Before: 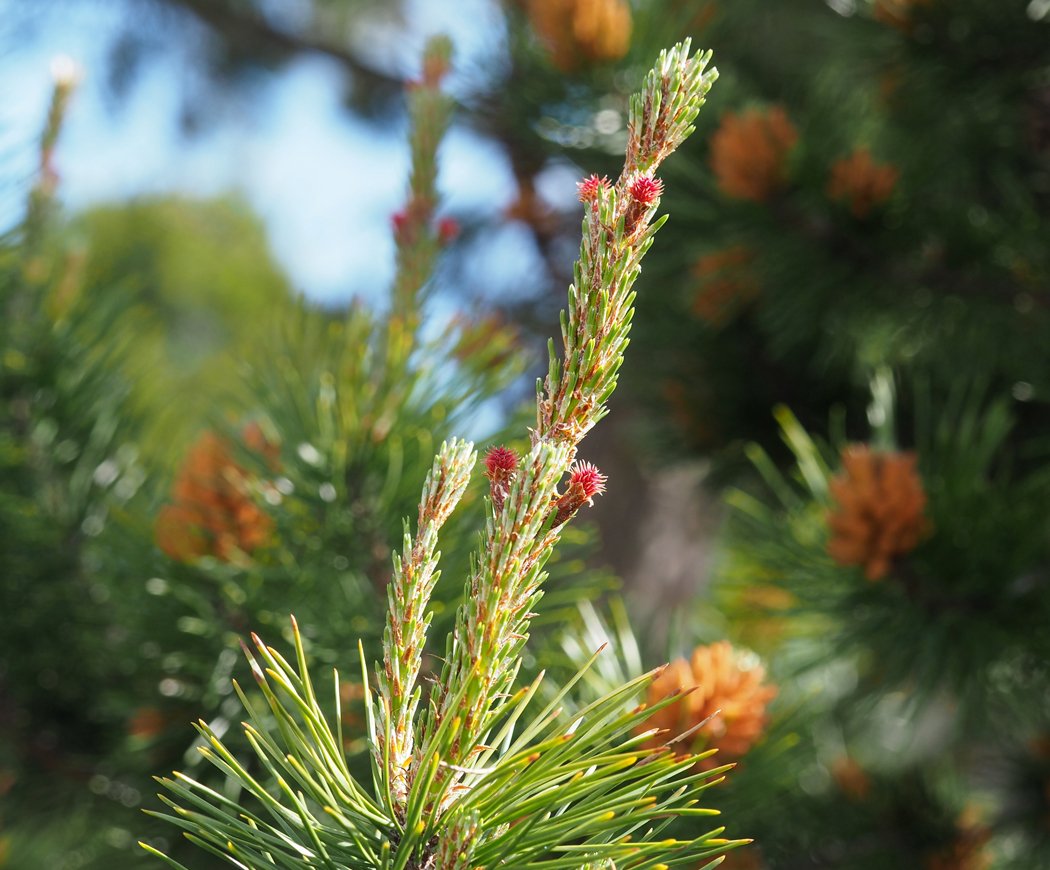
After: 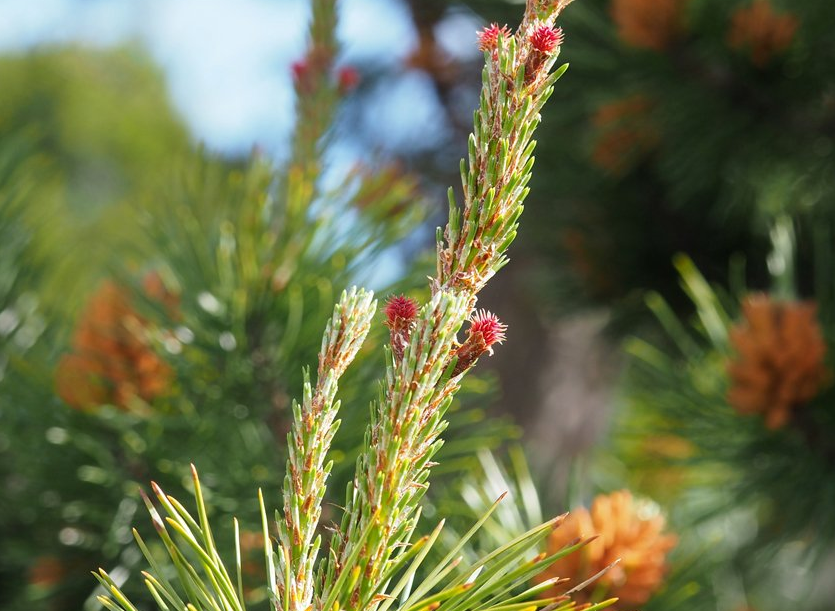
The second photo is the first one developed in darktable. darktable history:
crop: left 9.534%, top 17.378%, right 10.88%, bottom 12.38%
